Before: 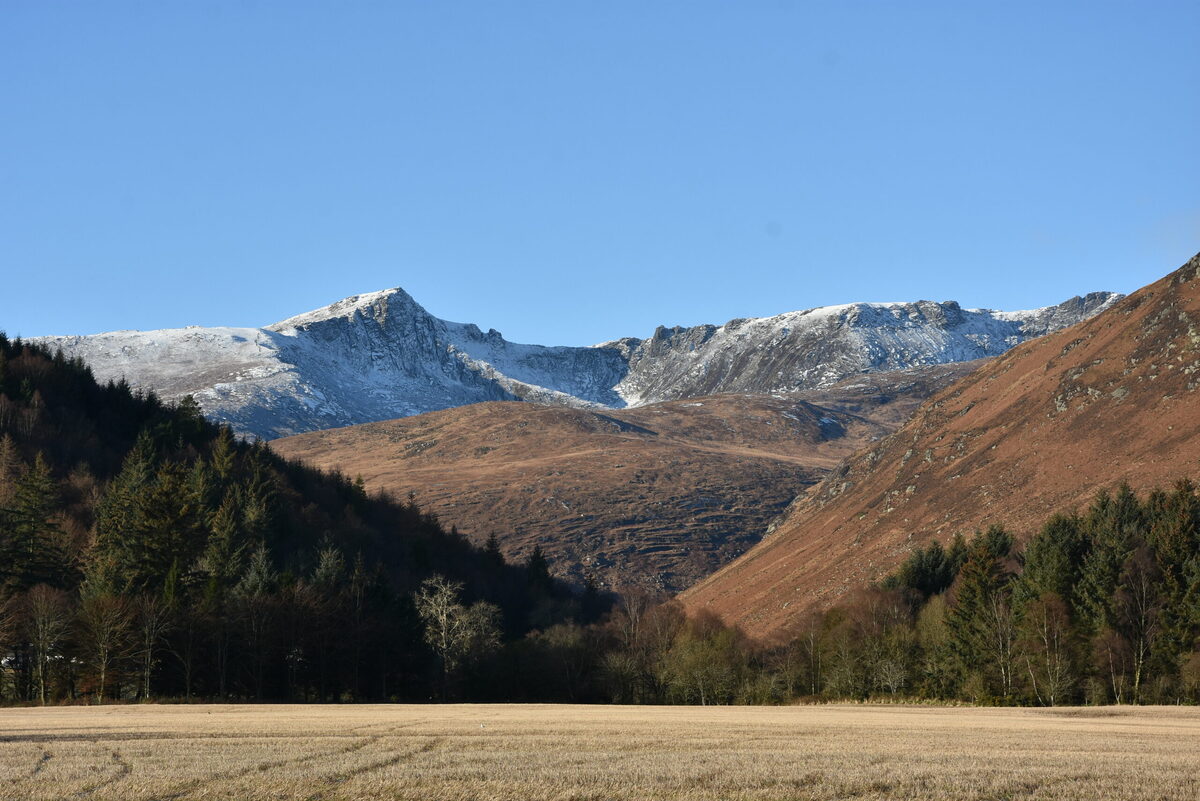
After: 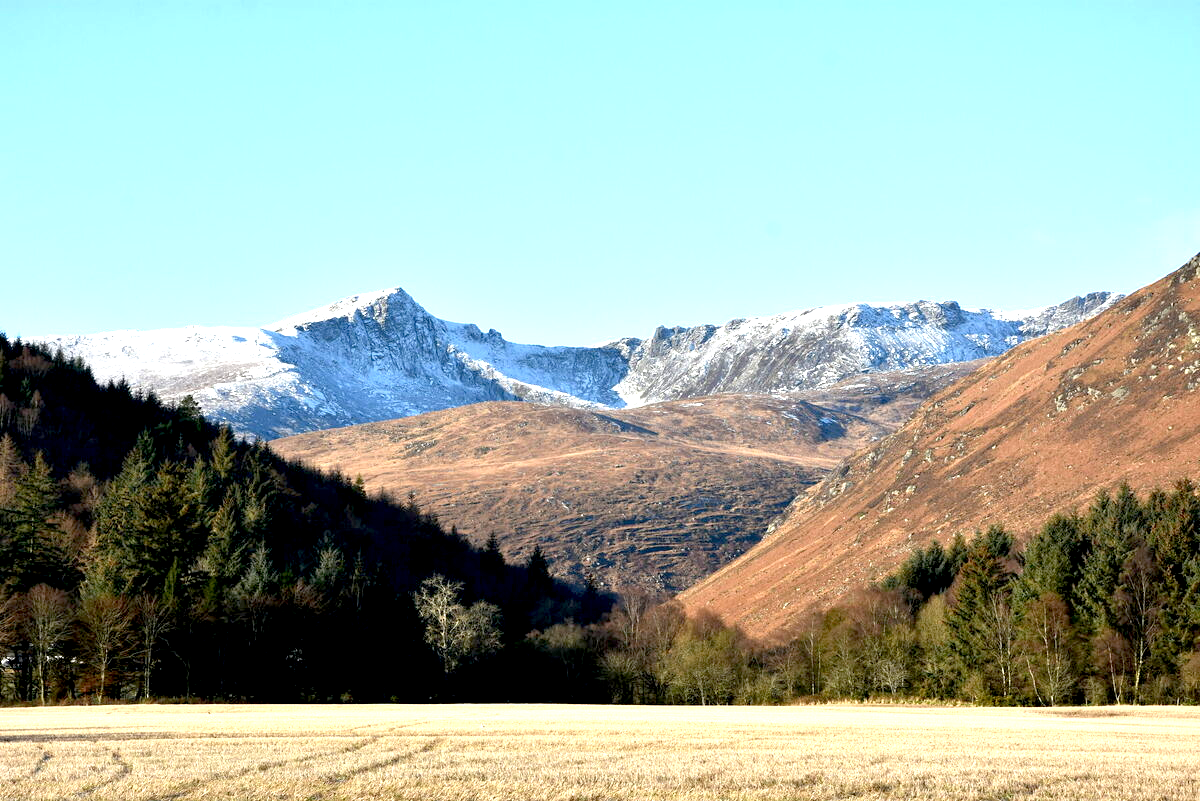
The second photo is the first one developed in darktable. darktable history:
exposure: black level correction 0.009, exposure 1.418 EV, compensate highlight preservation false
